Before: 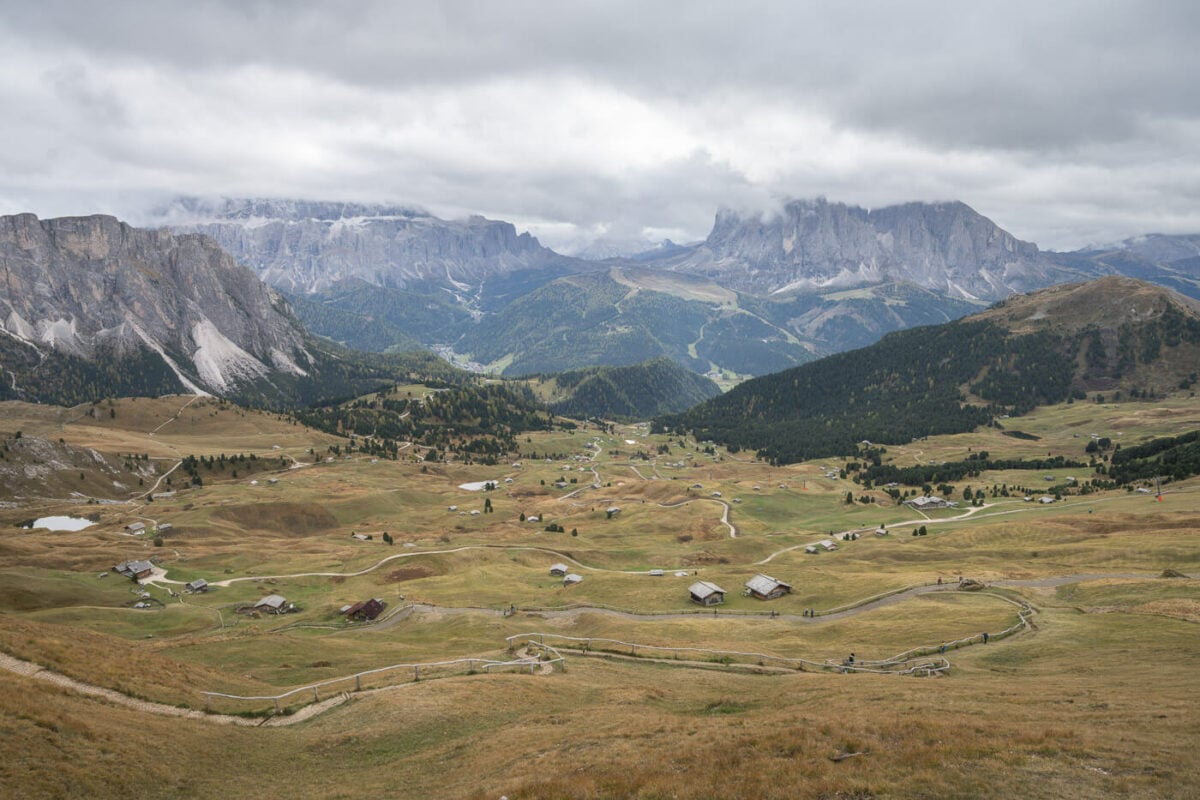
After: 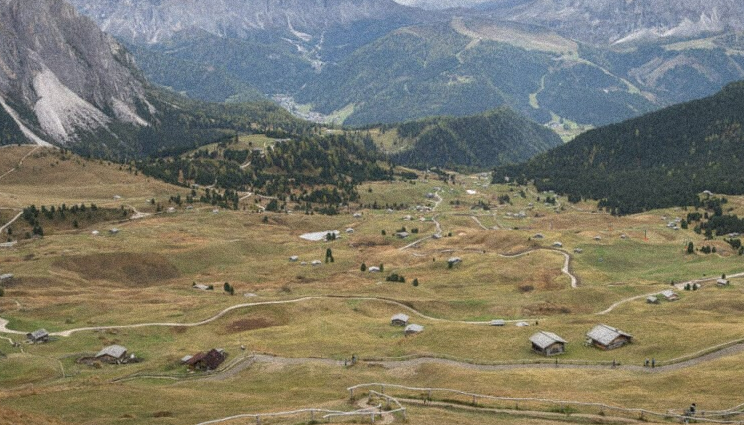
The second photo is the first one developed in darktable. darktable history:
crop: left 13.312%, top 31.28%, right 24.627%, bottom 15.582%
grain: mid-tones bias 0%
